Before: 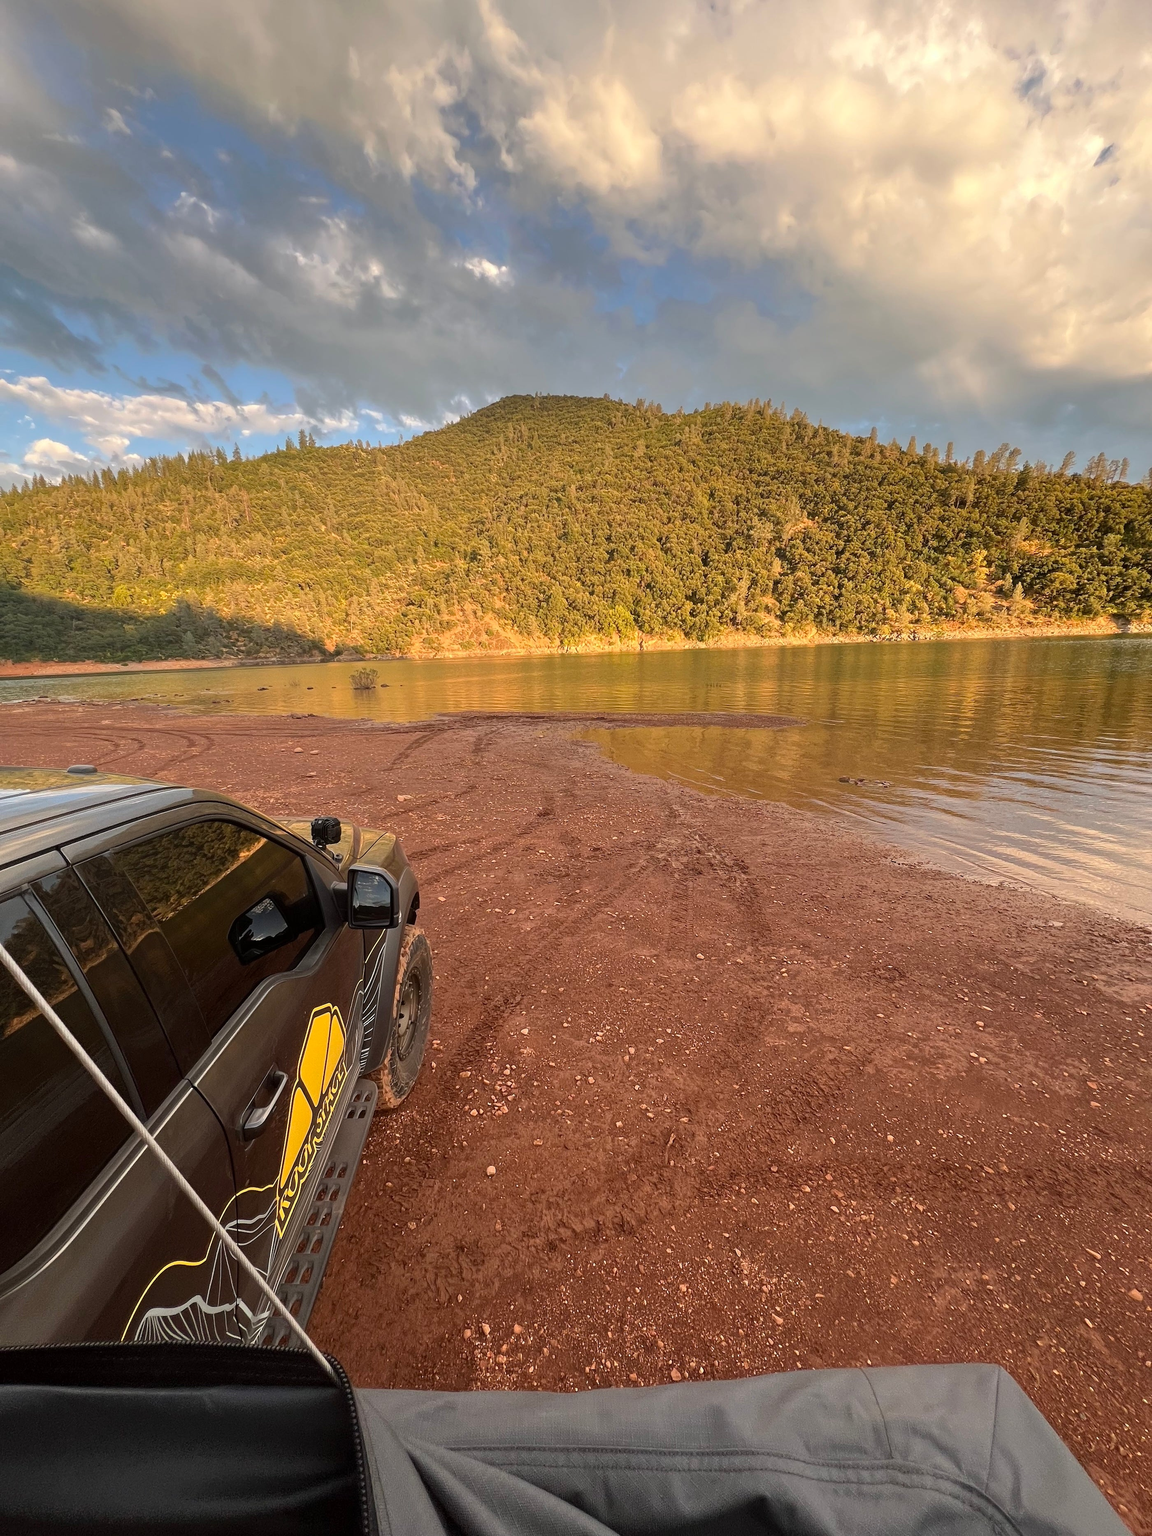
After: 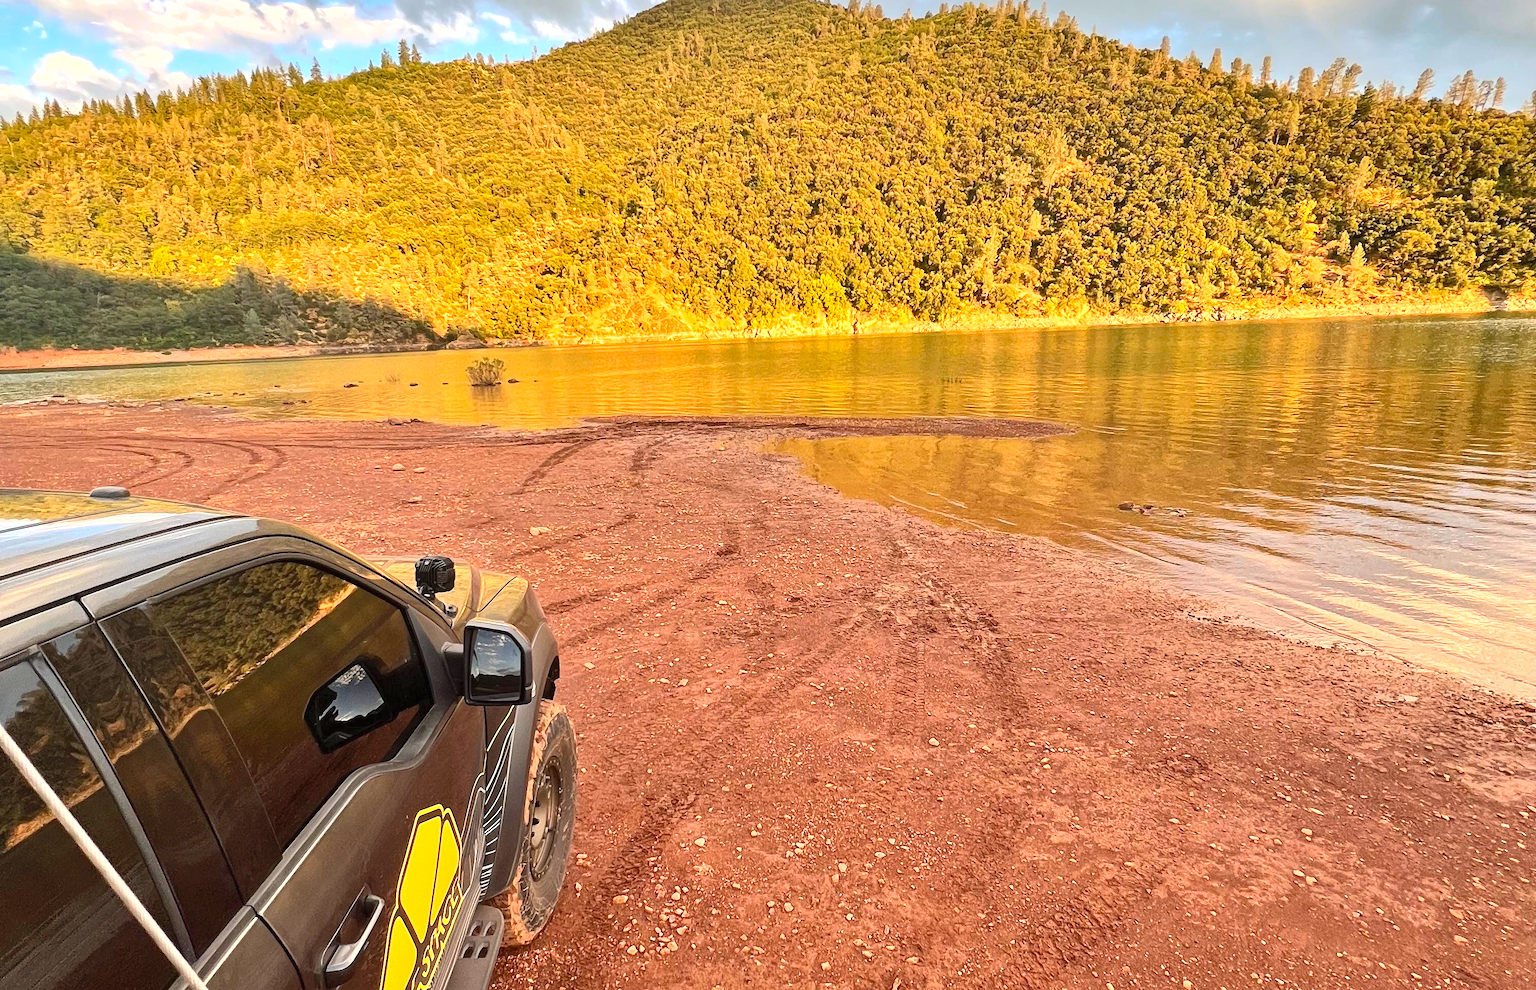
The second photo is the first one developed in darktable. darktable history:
crop and rotate: top 26.056%, bottom 25.543%
shadows and highlights: soften with gaussian
exposure: exposure 0.661 EV, compensate highlight preservation false
contrast brightness saturation: contrast 0.2, brightness 0.16, saturation 0.22
